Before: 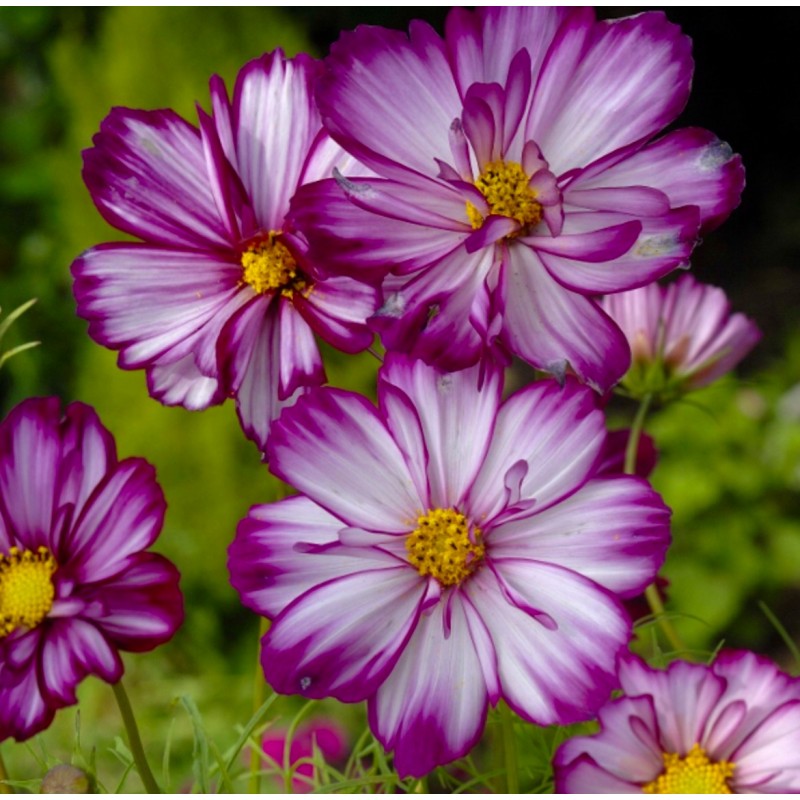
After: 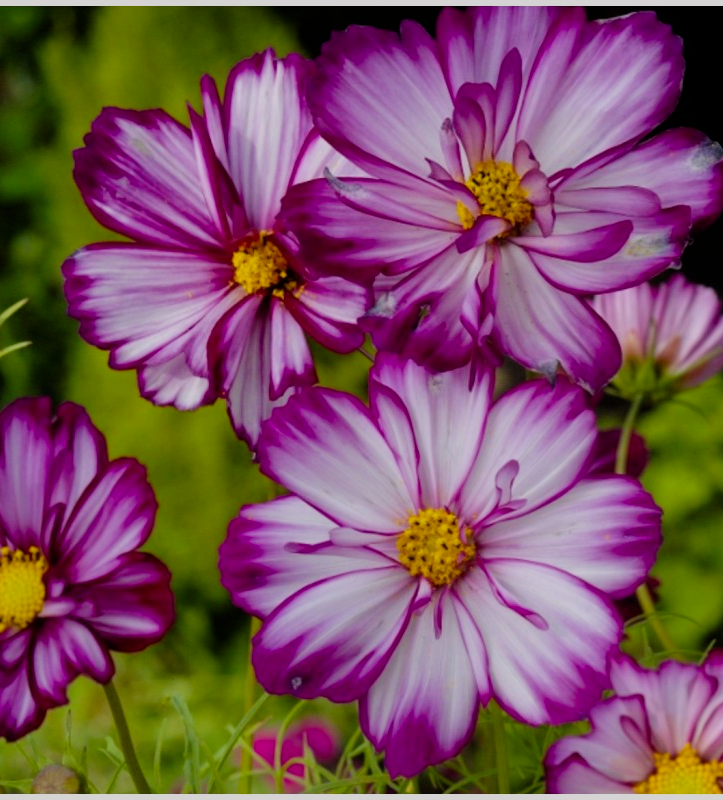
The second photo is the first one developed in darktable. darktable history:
crop and rotate: left 1.312%, right 8.232%
filmic rgb: black relative exposure -7.65 EV, white relative exposure 4.56 EV, hardness 3.61
color balance rgb: highlights gain › chroma 0.269%, highlights gain › hue 330.27°, perceptual saturation grading › global saturation 9.6%
